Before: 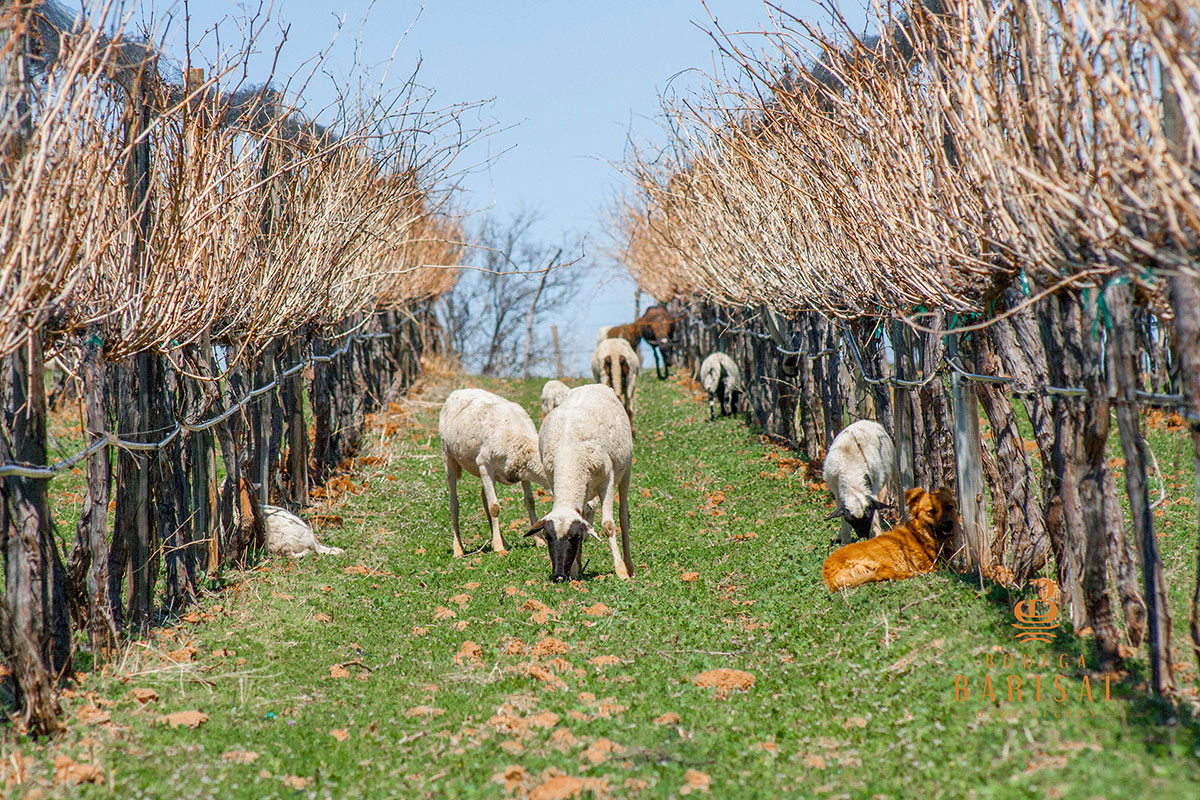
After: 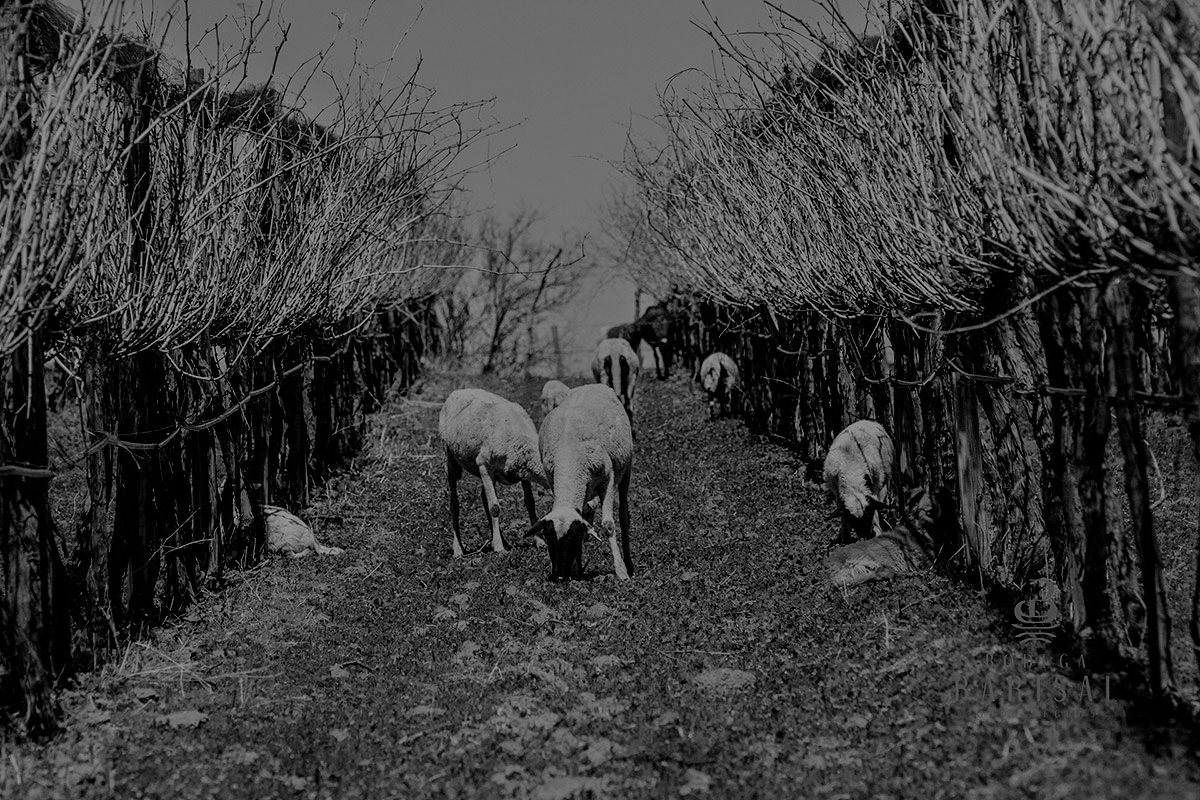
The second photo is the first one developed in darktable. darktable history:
tone equalizer: -8 EV -1.98 EV, -7 EV -1.98 EV, -6 EV -1.97 EV, -5 EV -2 EV, -4 EV -1.97 EV, -3 EV -1.98 EV, -2 EV -1.99 EV, -1 EV -1.62 EV, +0 EV -2 EV
filmic rgb: black relative exposure -5.08 EV, white relative exposure 3.49 EV, threshold 2.96 EV, structure ↔ texture 99.51%, hardness 3.17, contrast 1.411, highlights saturation mix -49.92%, add noise in highlights 0, color science v3 (2019), use custom middle-gray values true, contrast in highlights soft, enable highlight reconstruction true
contrast equalizer: octaves 7, y [[0.5, 0.5, 0.478, 0.5, 0.5, 0.5], [0.5 ×6], [0.5 ×6], [0 ×6], [0 ×6]]
